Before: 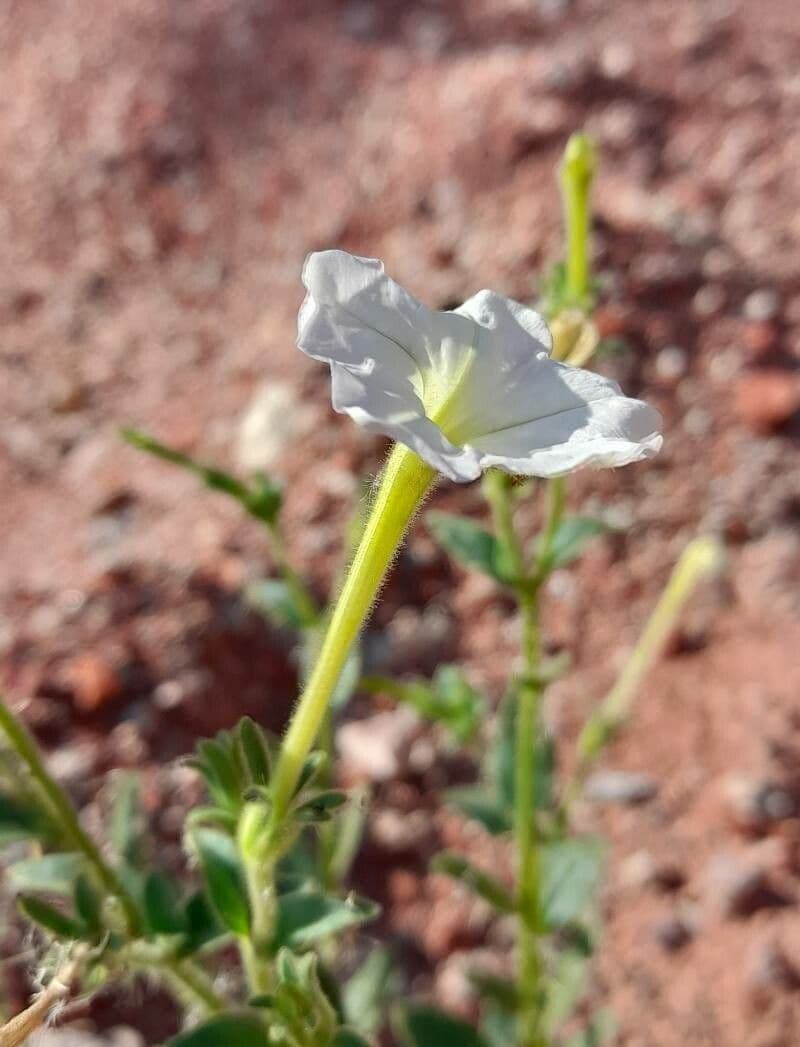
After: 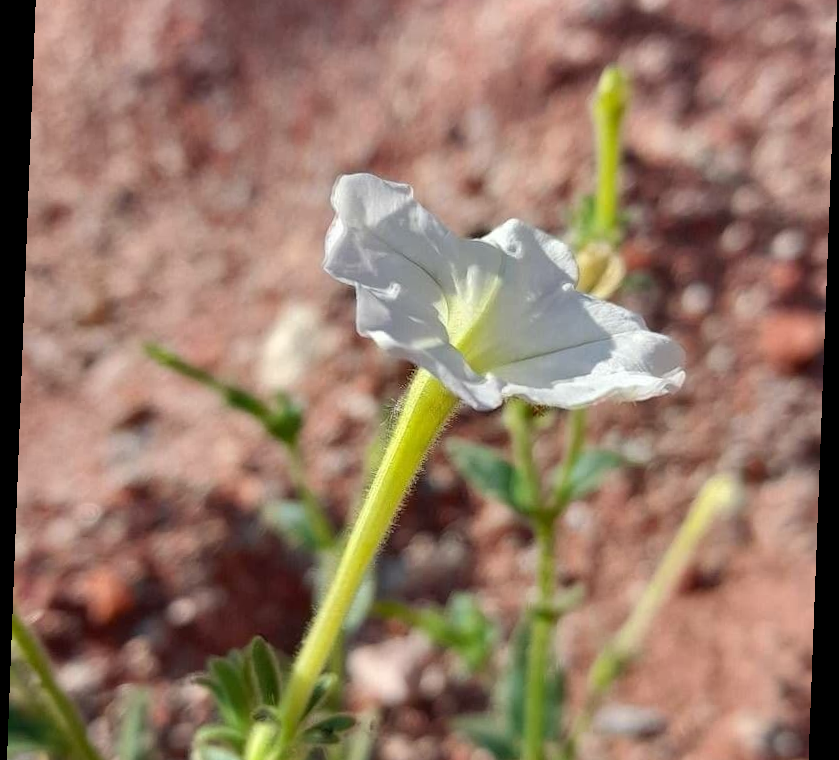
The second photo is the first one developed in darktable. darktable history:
rotate and perspective: rotation 2.17°, automatic cropping off
crop and rotate: top 8.293%, bottom 20.996%
